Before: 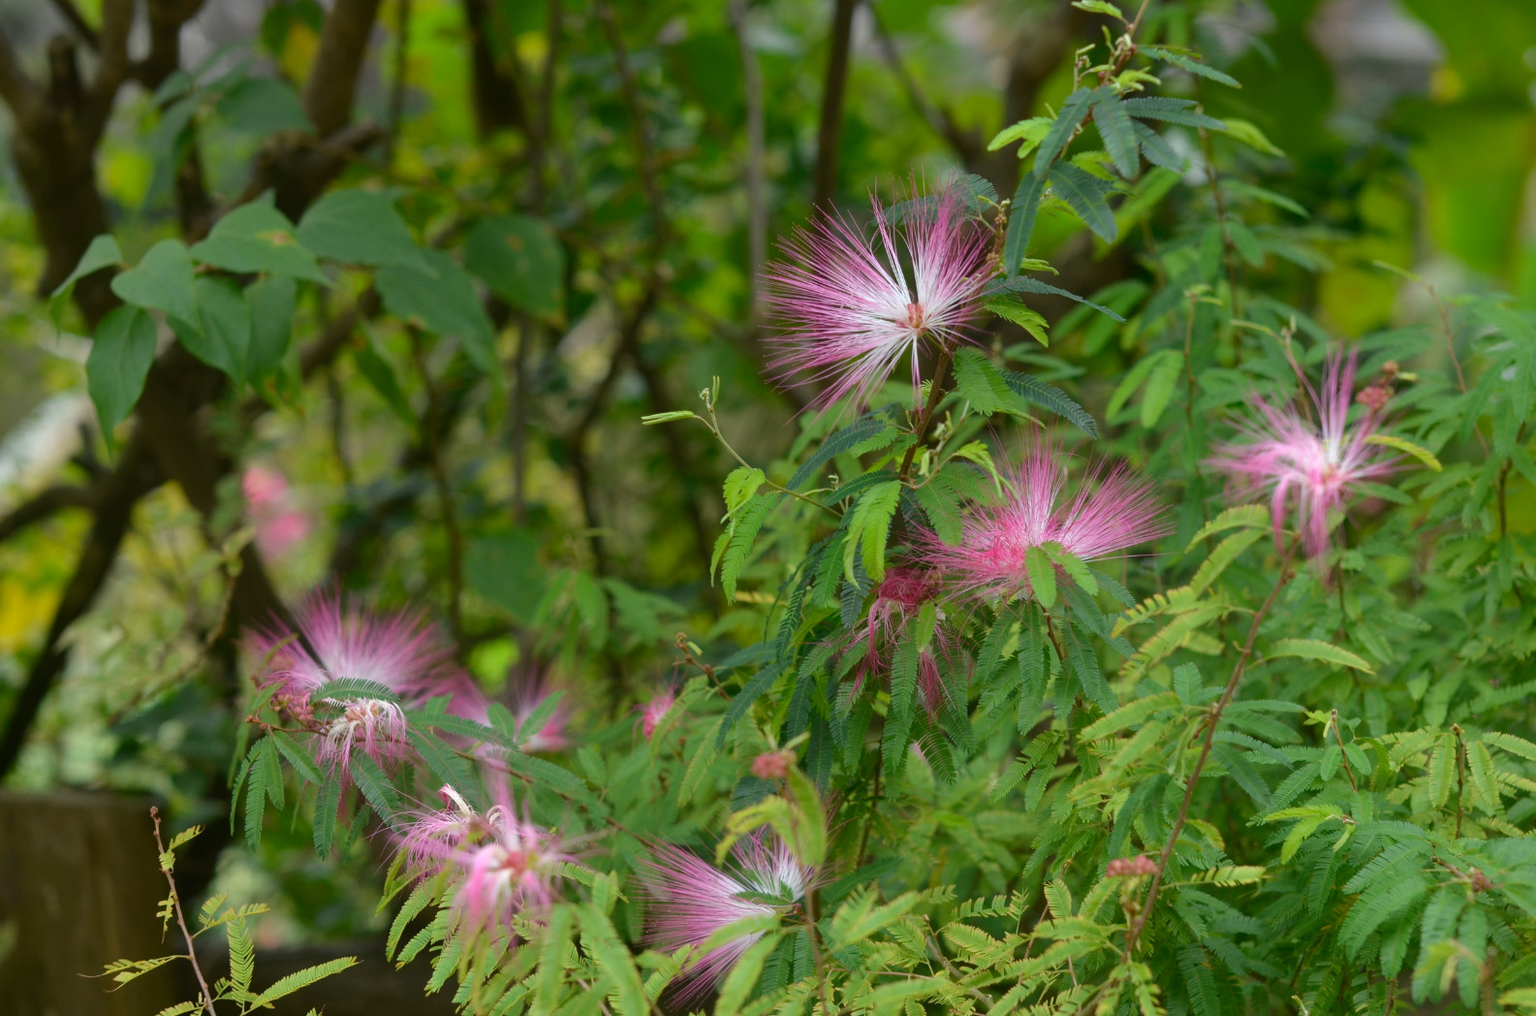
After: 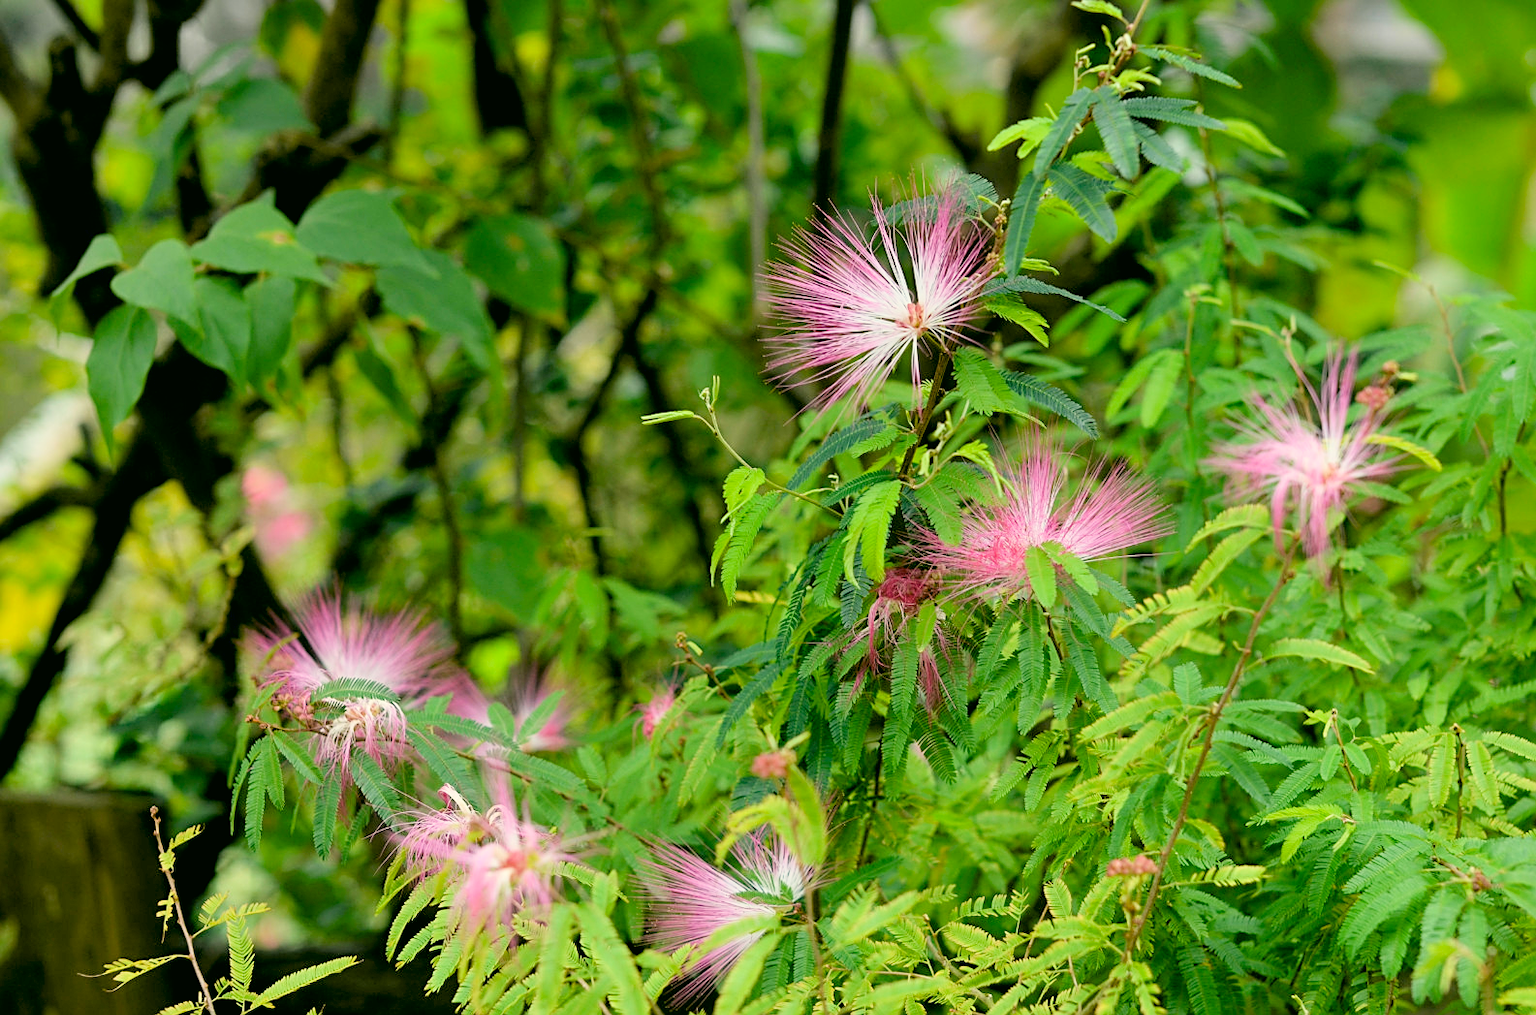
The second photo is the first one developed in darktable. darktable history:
color correction: highlights a* -0.505, highlights b* 9.23, shadows a* -9.4, shadows b* 0.805
sharpen: on, module defaults
exposure: black level correction 0.01, exposure 1 EV, compensate highlight preservation false
filmic rgb: black relative exposure -7.74 EV, white relative exposure 4.37 EV, target black luminance 0%, hardness 3.75, latitude 50.85%, contrast 1.077, highlights saturation mix 9.53%, shadows ↔ highlights balance -0.228%
